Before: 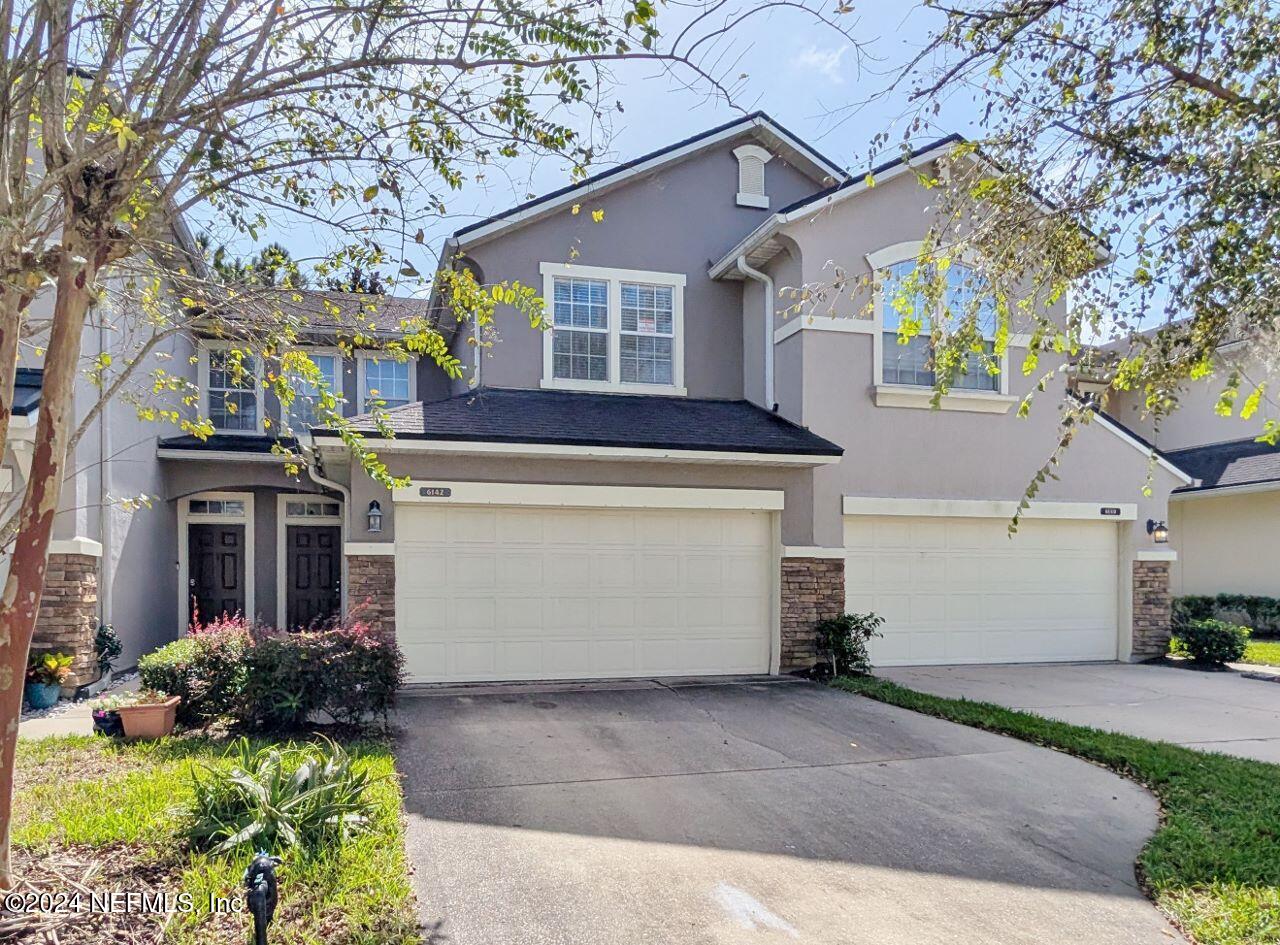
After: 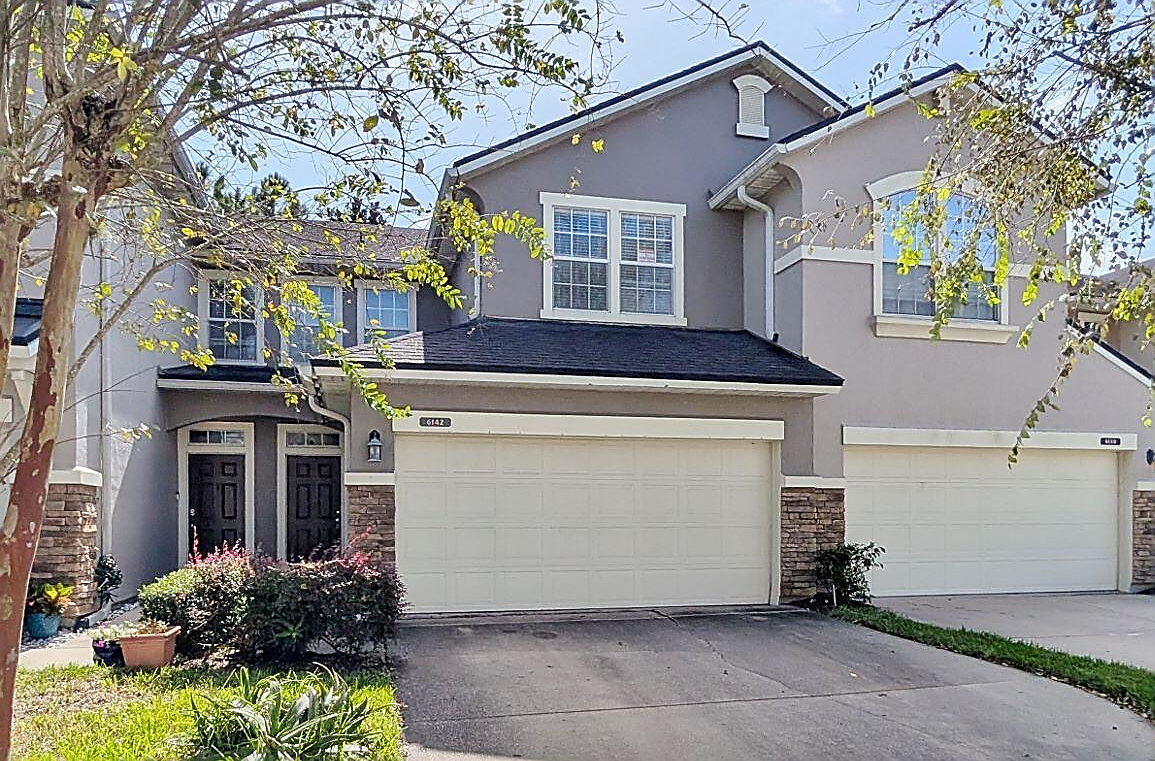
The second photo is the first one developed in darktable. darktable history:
sharpen: radius 1.395, amount 1.25, threshold 0.733
crop: top 7.491%, right 9.763%, bottom 11.927%
